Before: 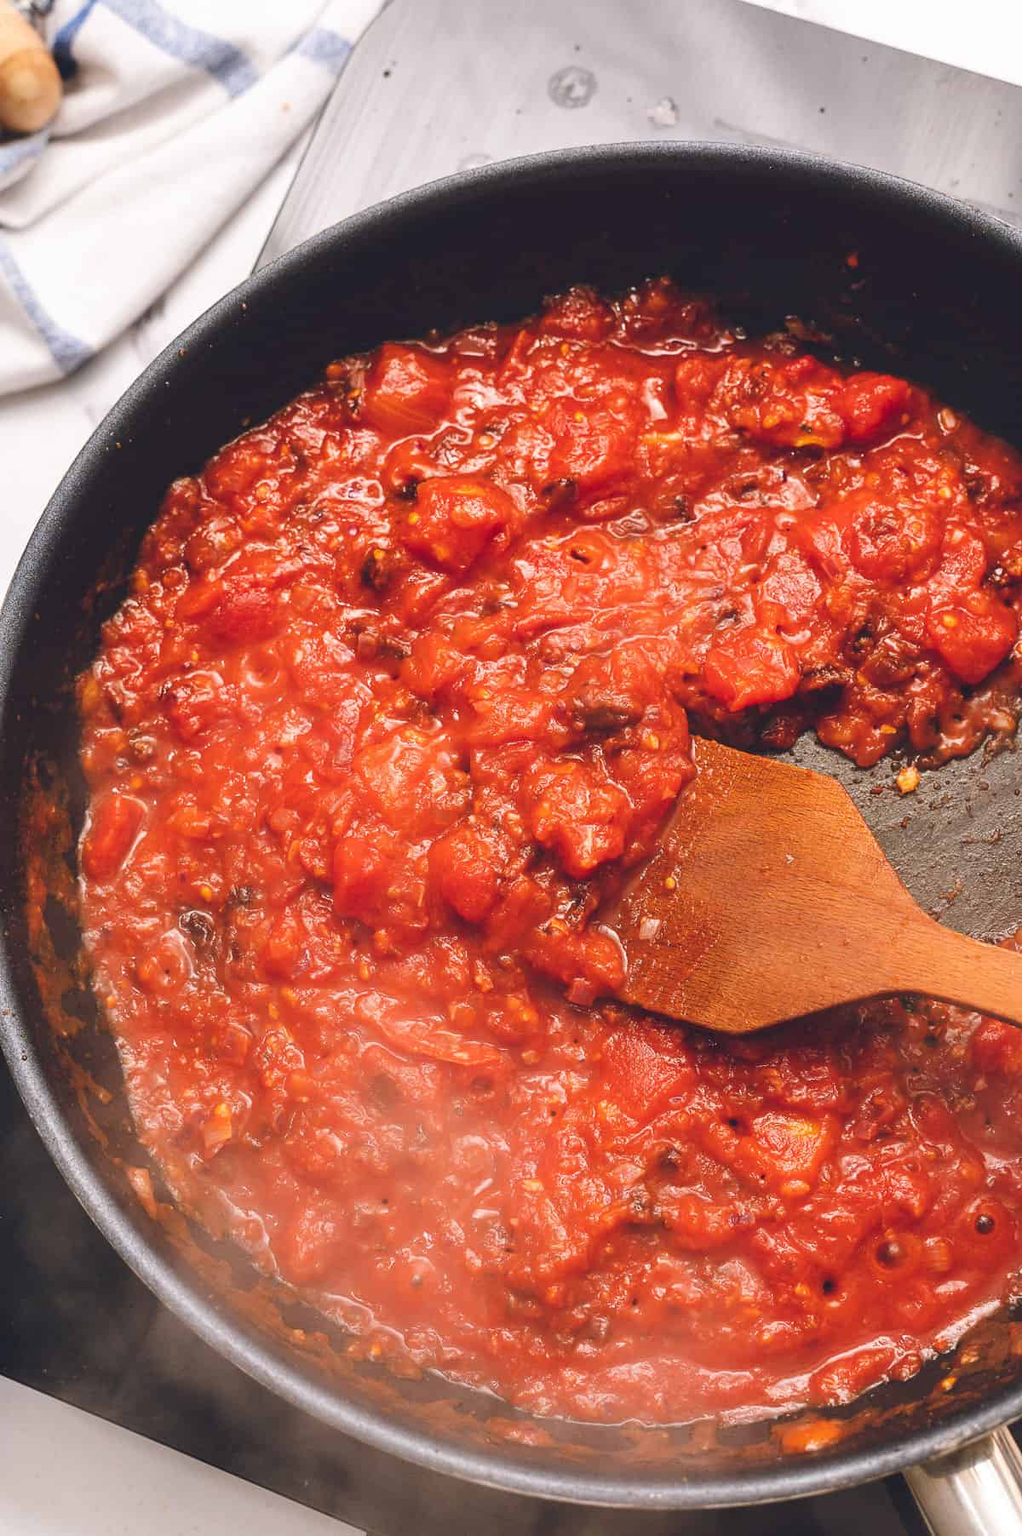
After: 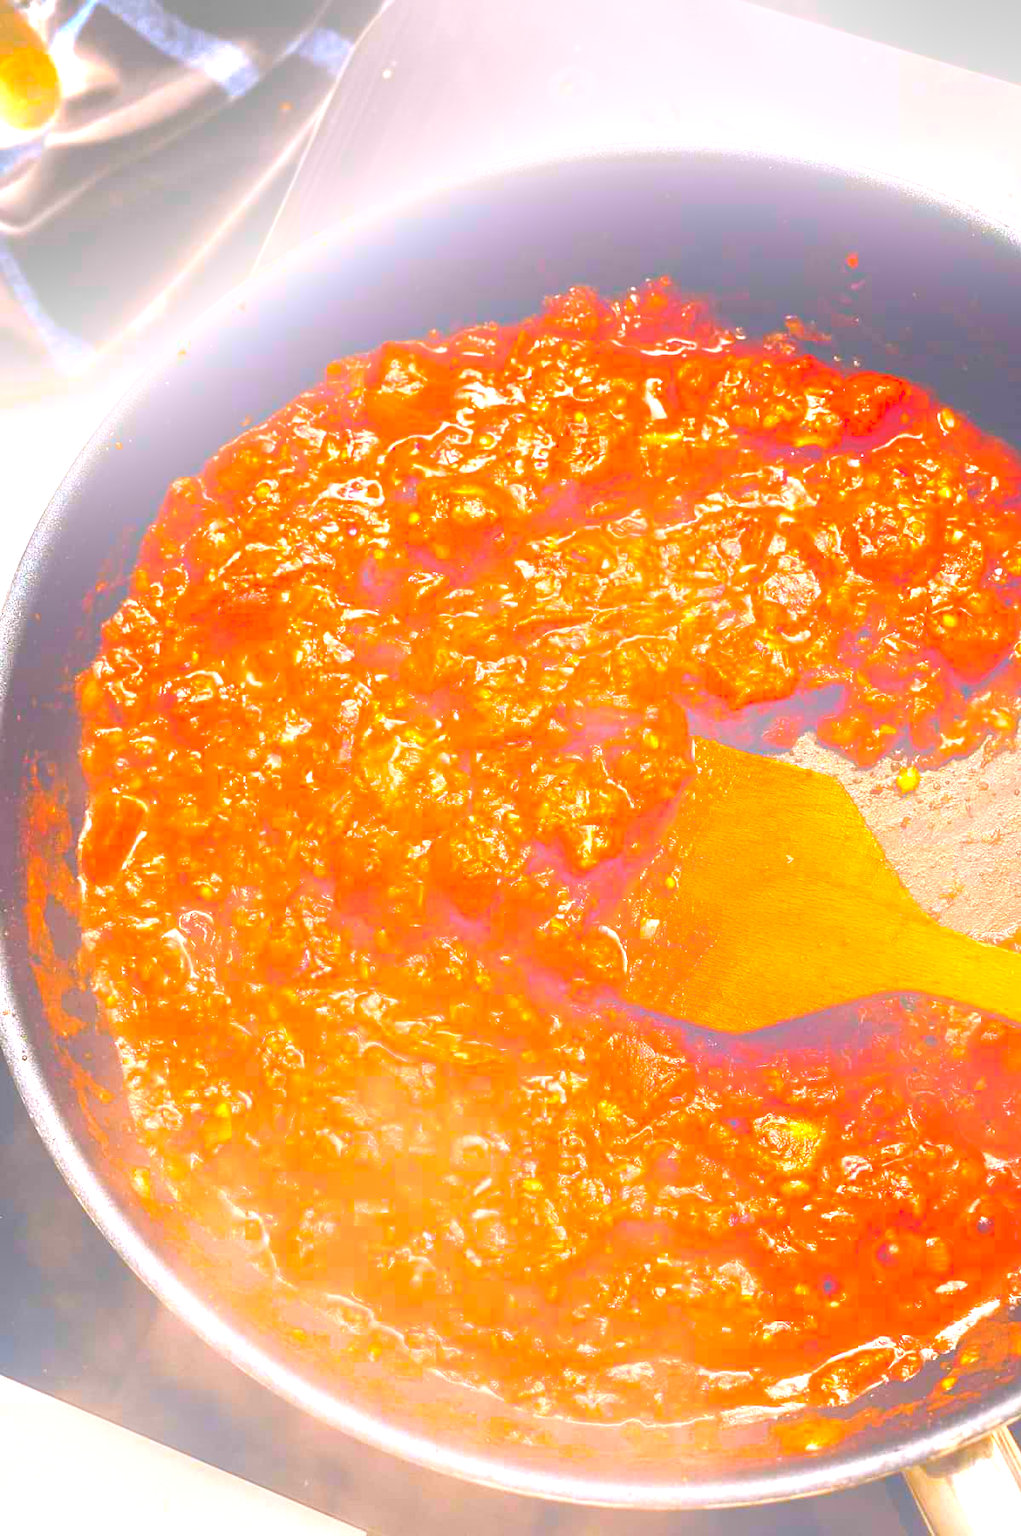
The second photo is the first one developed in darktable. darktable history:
bloom: size 38%, threshold 95%, strength 30%
color balance rgb: linear chroma grading › global chroma 9%, perceptual saturation grading › global saturation 36%, perceptual saturation grading › shadows 35%, perceptual brilliance grading › global brilliance 15%, perceptual brilliance grading › shadows -35%, global vibrance 15%
exposure: exposure 1.061 EV, compensate highlight preservation false
